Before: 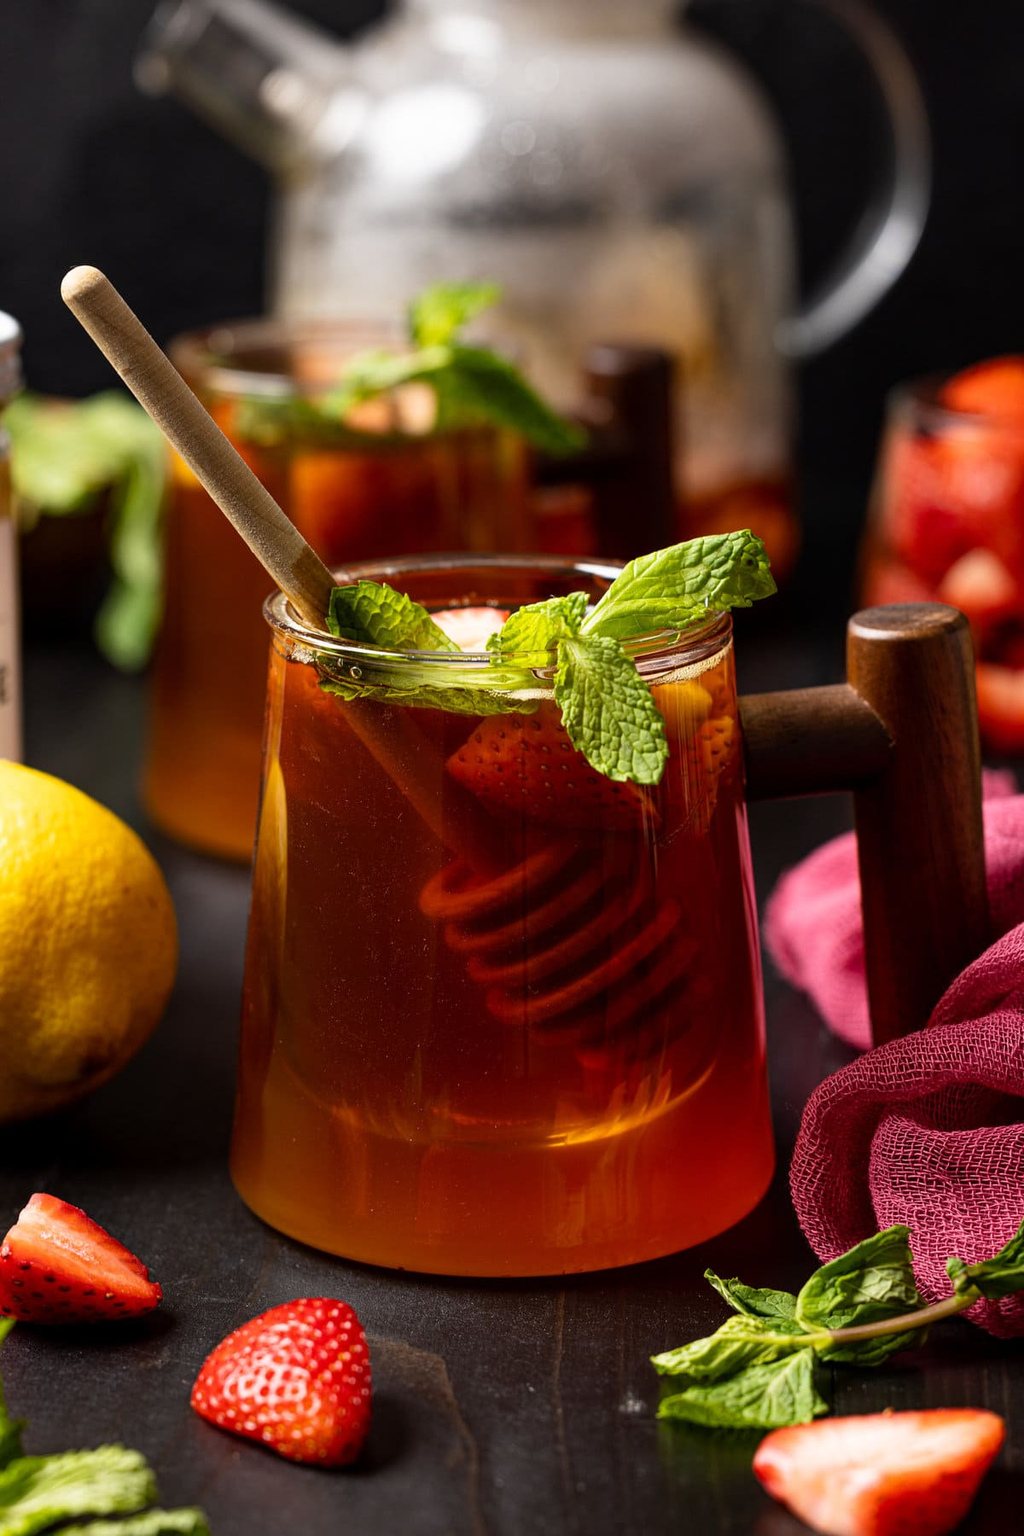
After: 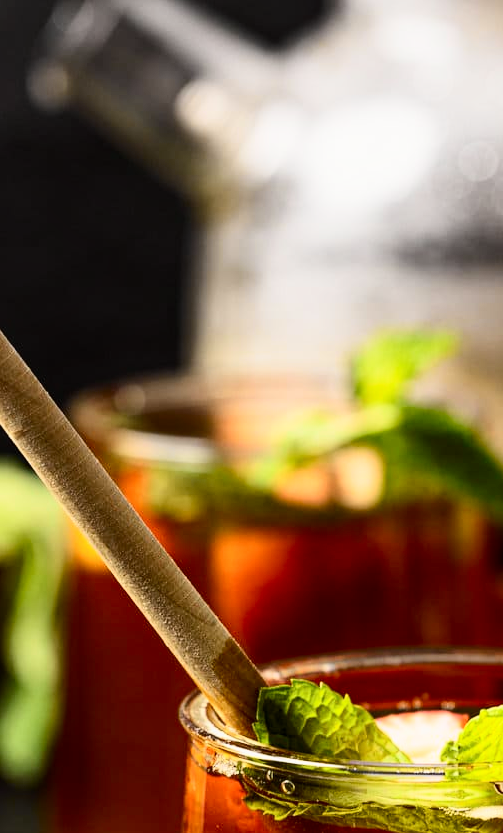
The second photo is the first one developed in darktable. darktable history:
local contrast: mode bilateral grid, contrast 20, coarseness 50, detail 120%, midtone range 0.2
crop and rotate: left 10.817%, top 0.062%, right 47.194%, bottom 53.626%
tone curve: curves: ch0 [(0, 0.008) (0.107, 0.083) (0.283, 0.287) (0.429, 0.51) (0.607, 0.739) (0.789, 0.893) (0.998, 0.978)]; ch1 [(0, 0) (0.323, 0.339) (0.438, 0.427) (0.478, 0.484) (0.502, 0.502) (0.527, 0.525) (0.571, 0.579) (0.608, 0.629) (0.669, 0.704) (0.859, 0.899) (1, 1)]; ch2 [(0, 0) (0.33, 0.347) (0.421, 0.456) (0.473, 0.498) (0.502, 0.504) (0.522, 0.524) (0.549, 0.567) (0.593, 0.626) (0.676, 0.724) (1, 1)], color space Lab, independent channels, preserve colors none
